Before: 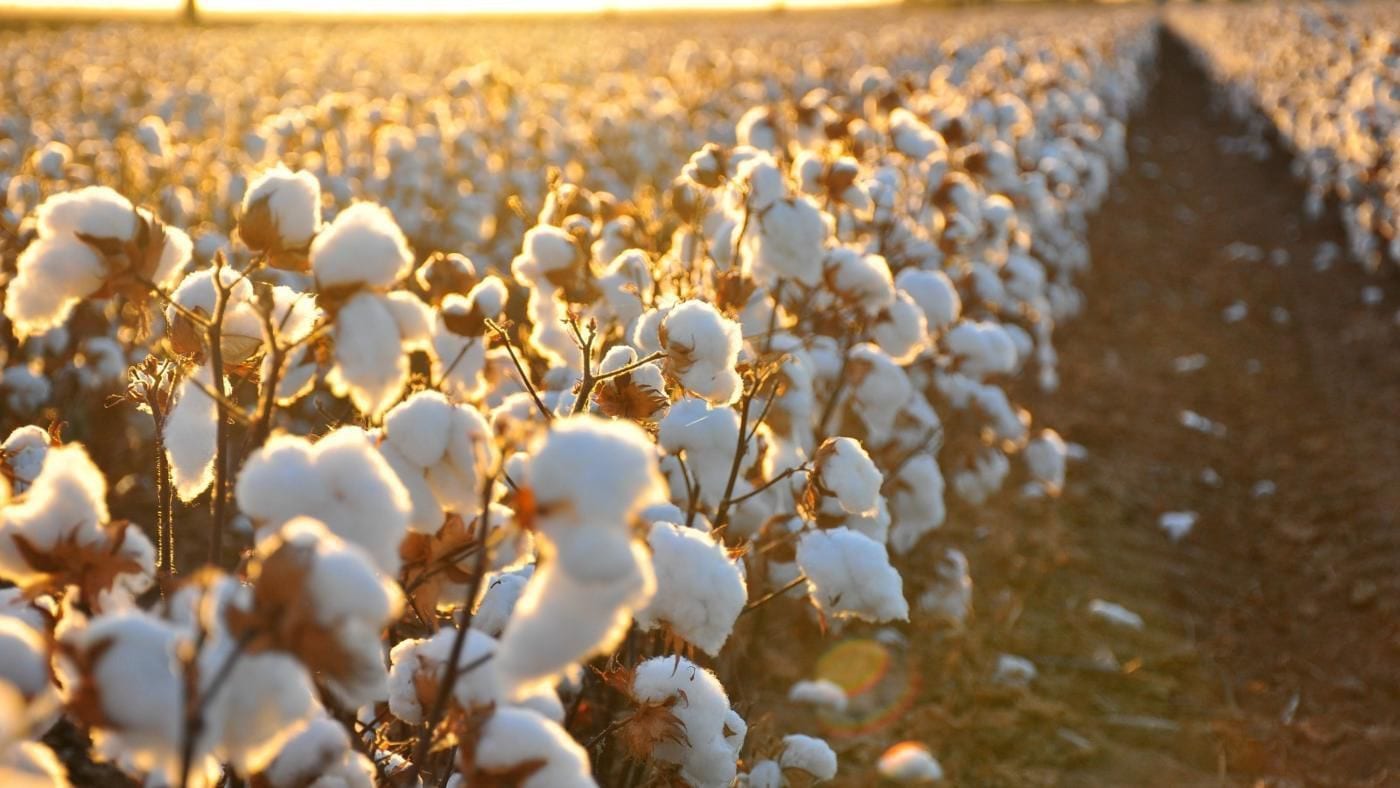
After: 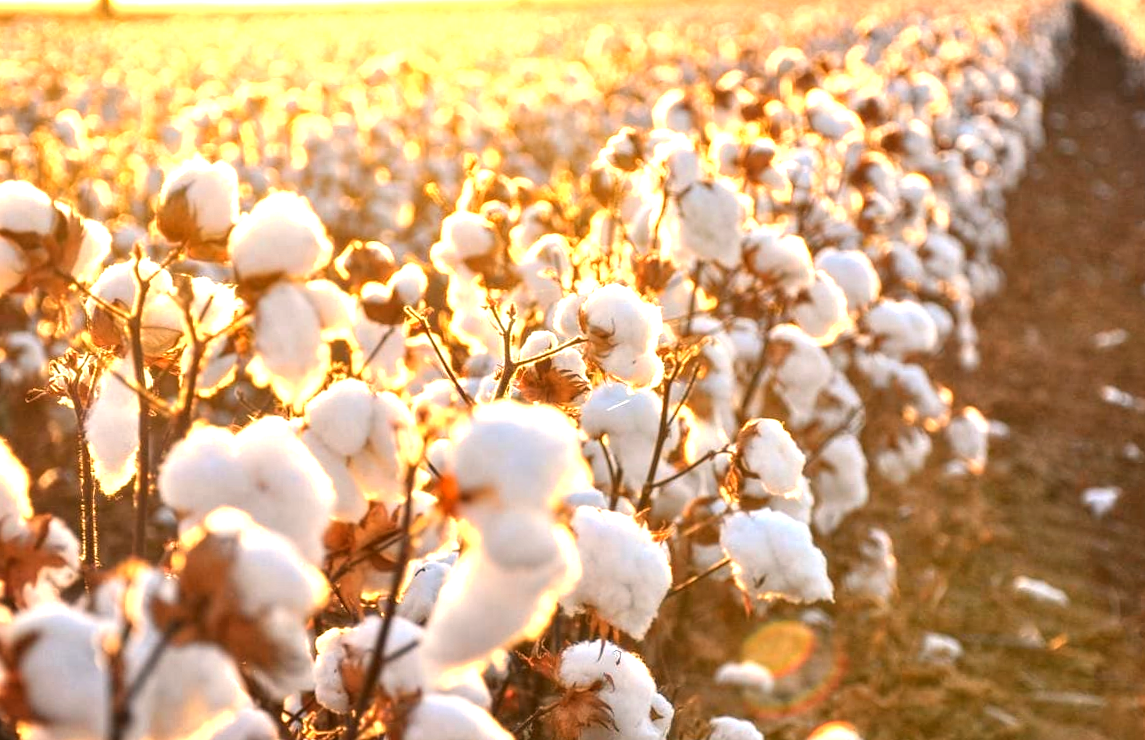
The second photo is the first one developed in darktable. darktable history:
white balance: red 1.127, blue 0.943
exposure: black level correction 0, exposure 0.9 EV, compensate exposure bias true, compensate highlight preservation false
local contrast: detail 142%
crop and rotate: angle 1°, left 4.281%, top 0.642%, right 11.383%, bottom 2.486%
